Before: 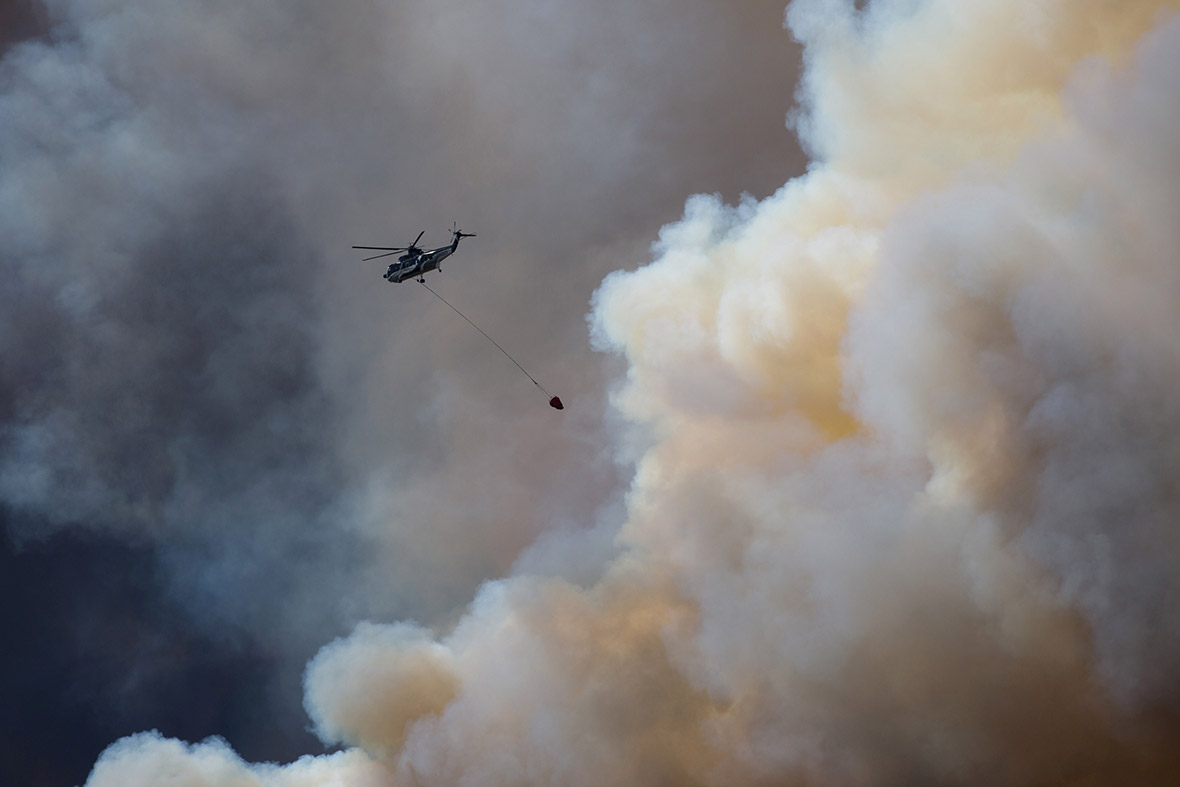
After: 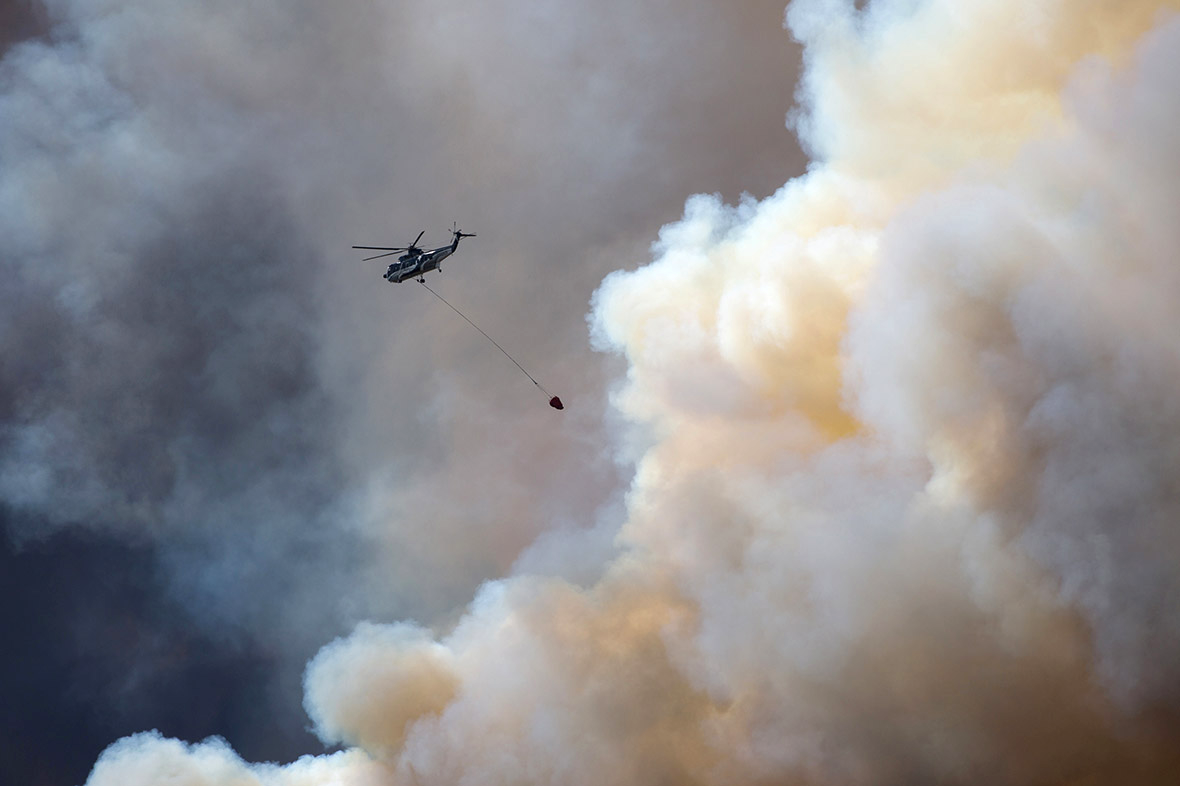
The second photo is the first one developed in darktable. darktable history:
crop: bottom 0.063%
exposure: exposure 0.495 EV, compensate exposure bias true, compensate highlight preservation false
